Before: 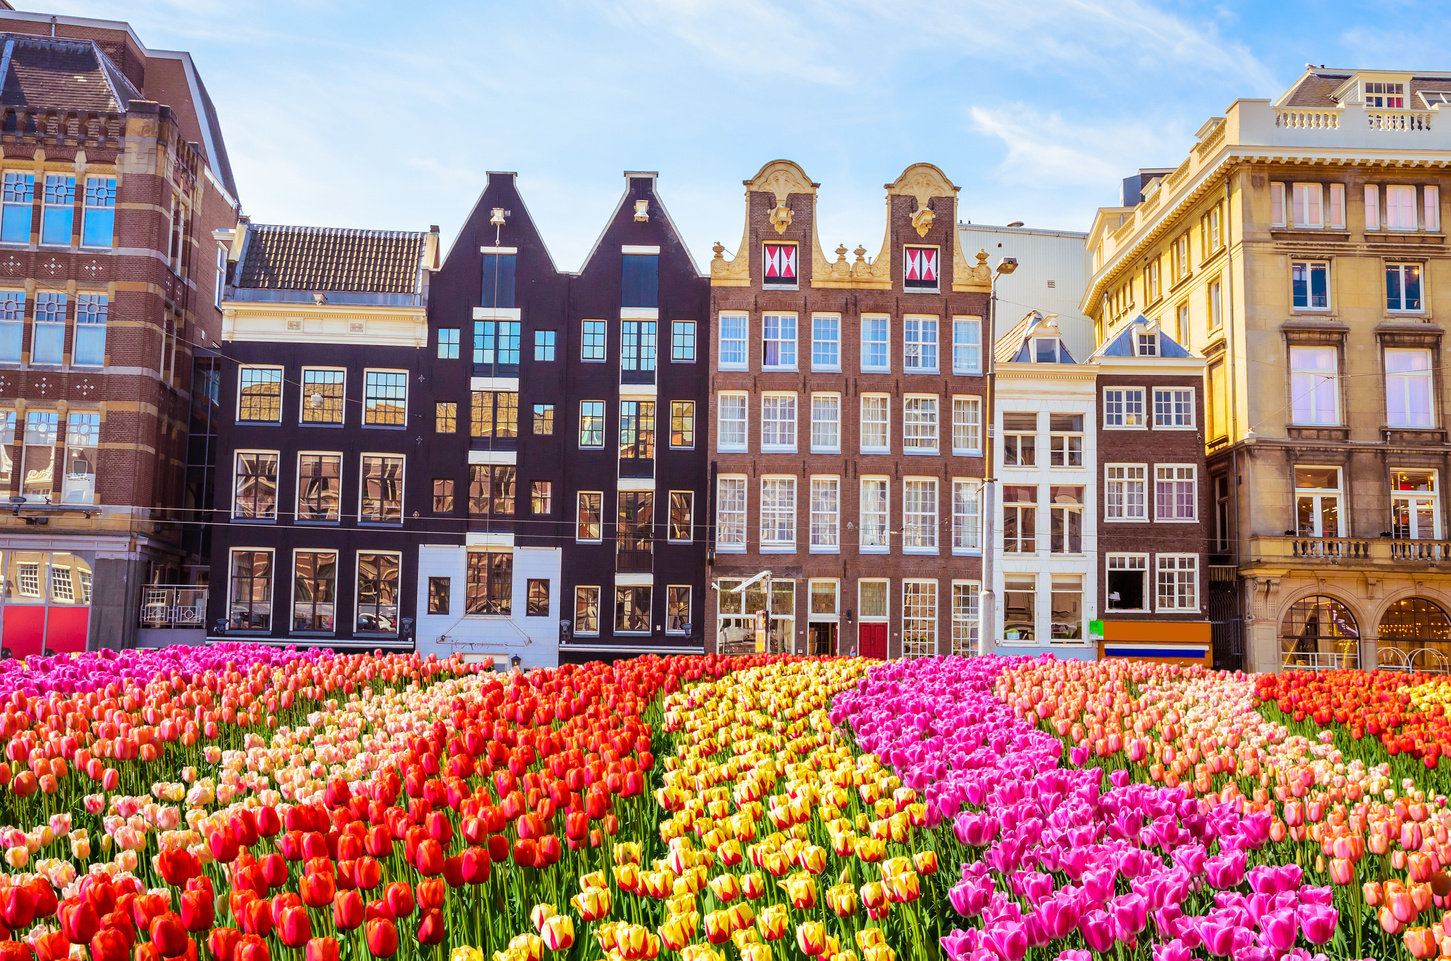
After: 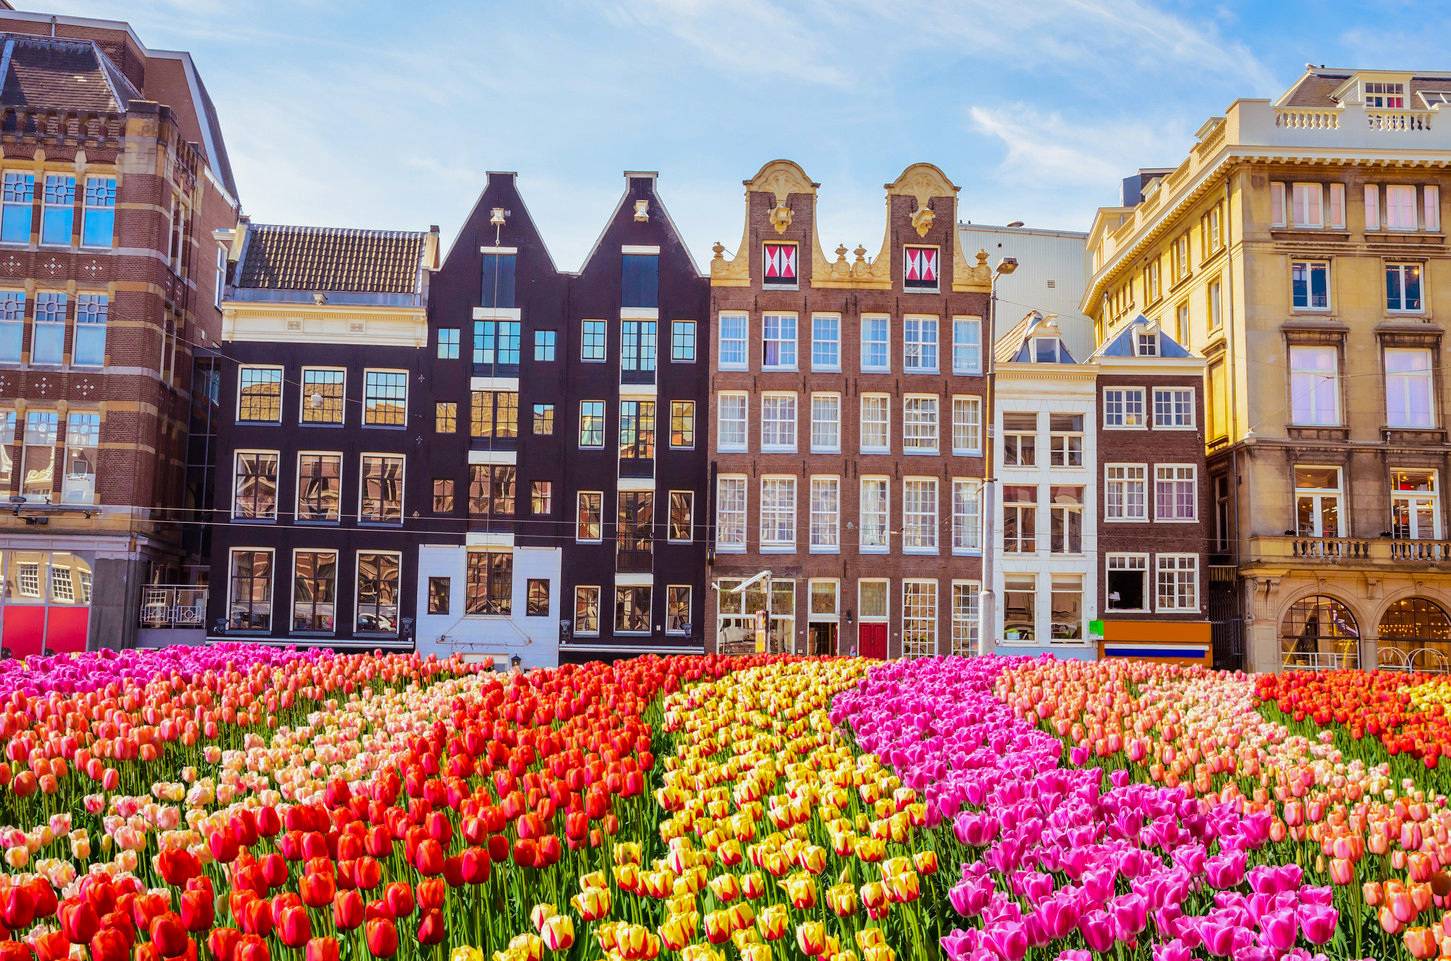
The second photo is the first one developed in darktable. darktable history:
shadows and highlights: shadows -20.32, white point adjustment -2.09, highlights -35.05
